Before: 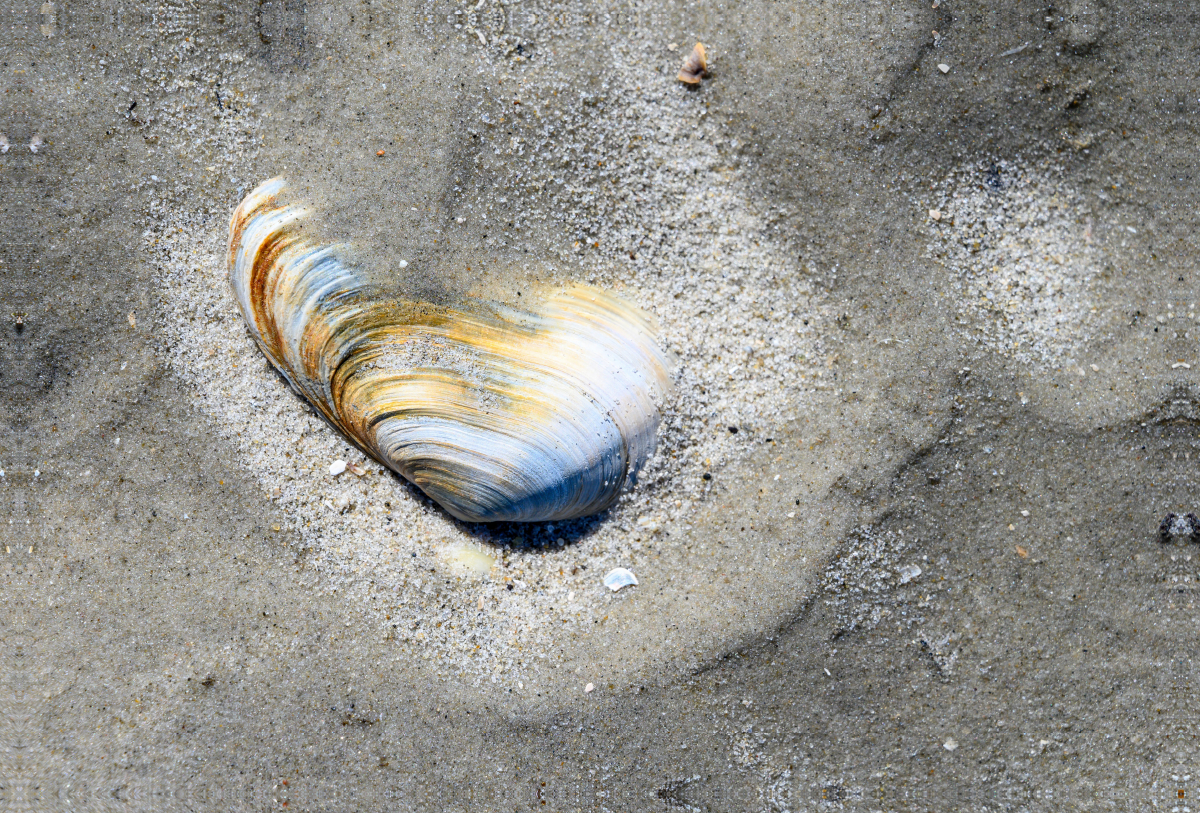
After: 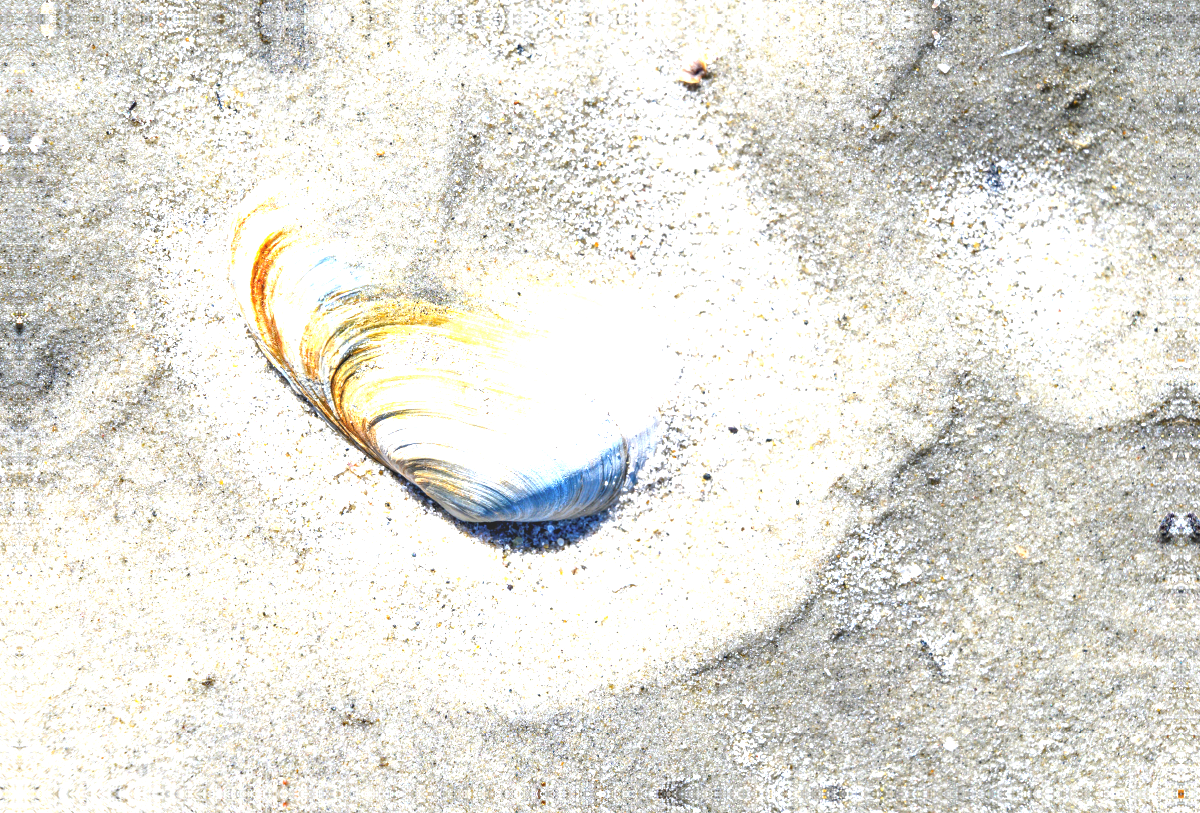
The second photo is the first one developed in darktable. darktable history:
exposure: black level correction 0, exposure 1.707 EV, compensate highlight preservation false
local contrast: detail 110%
